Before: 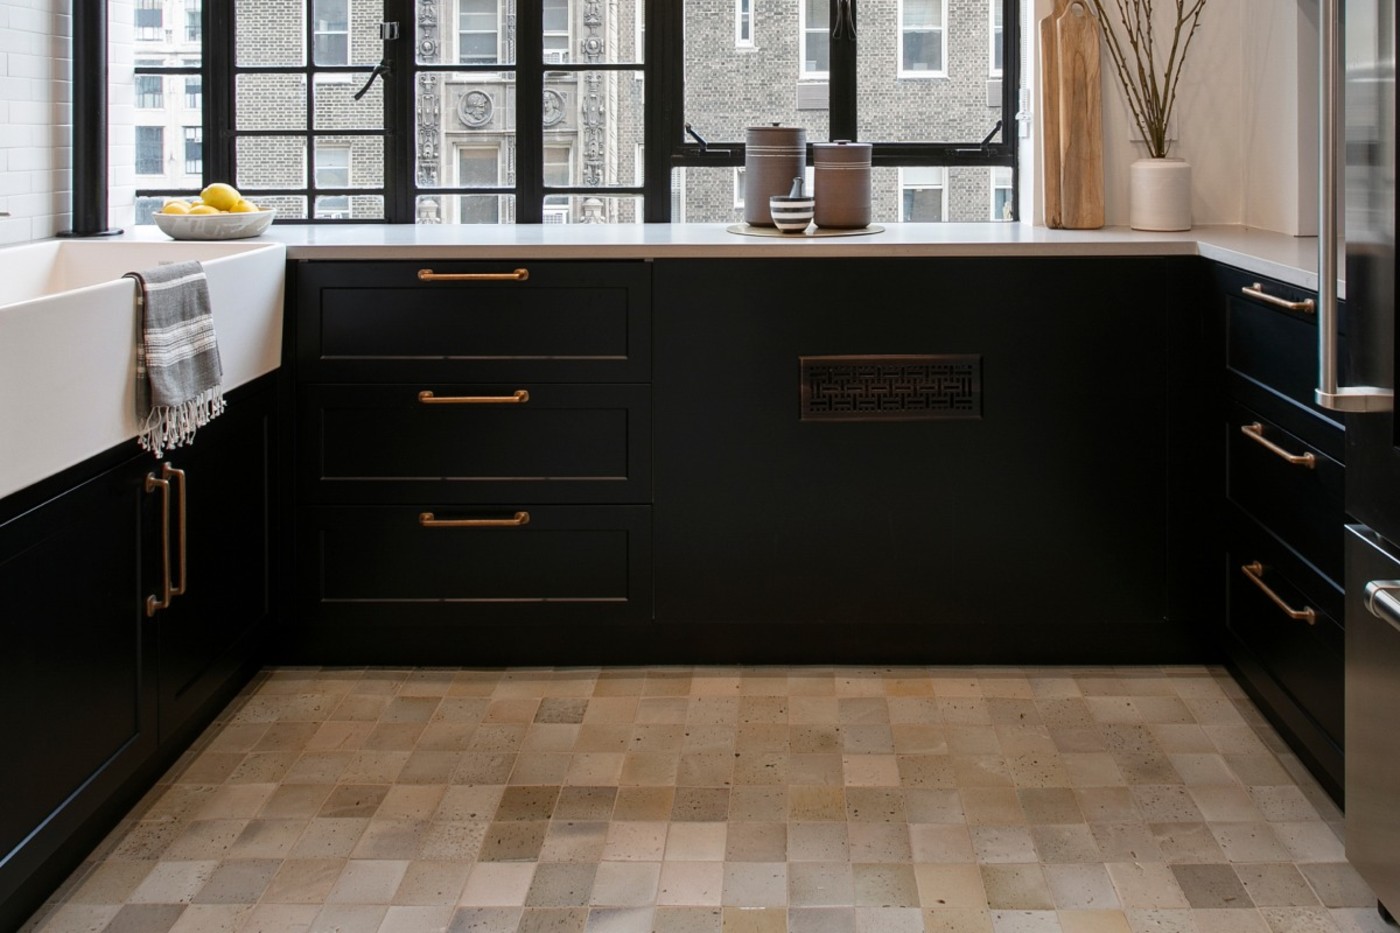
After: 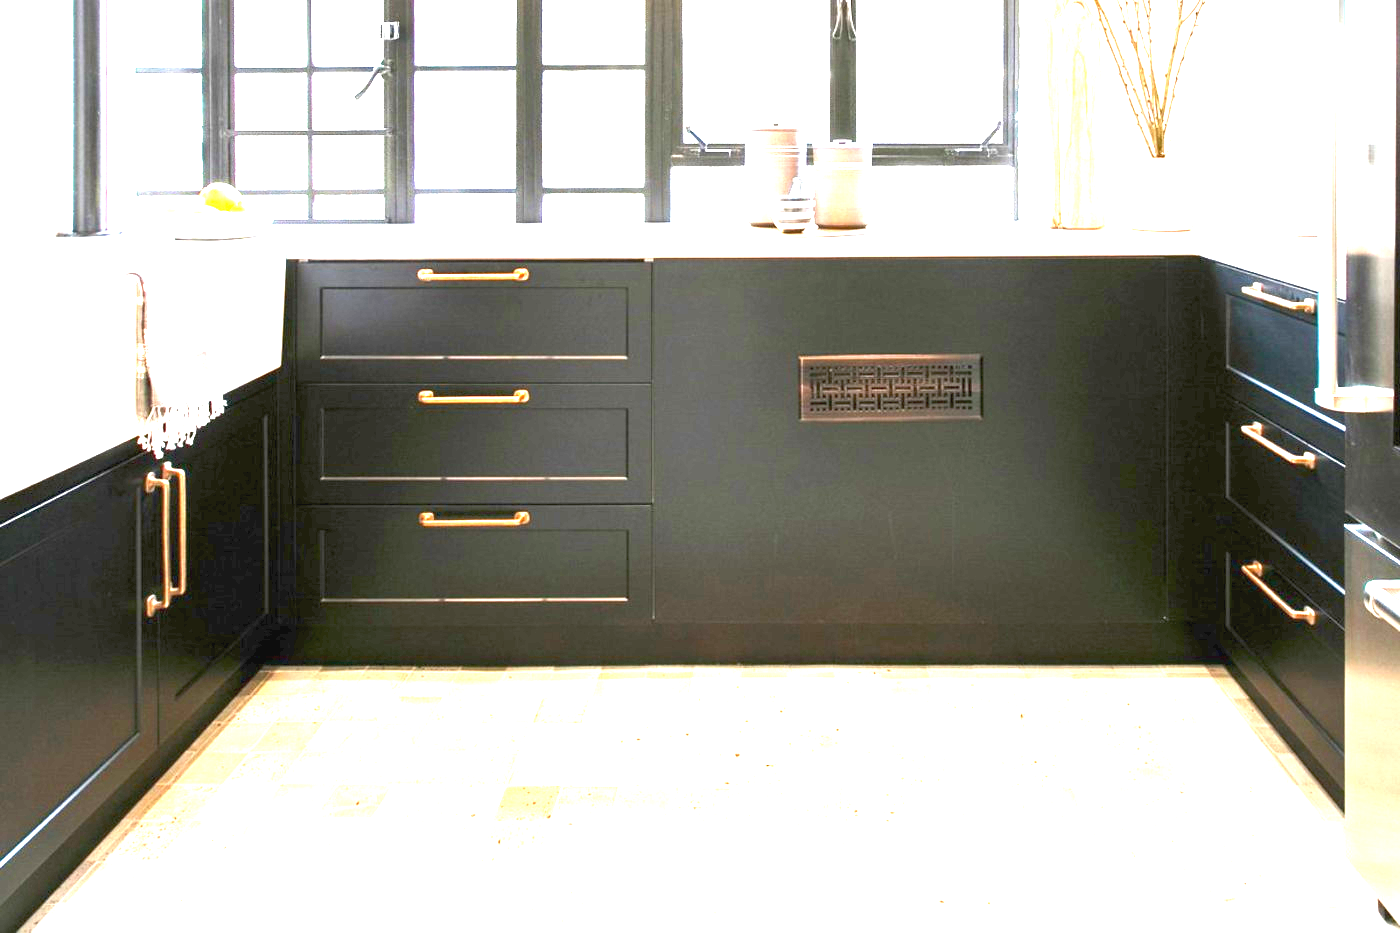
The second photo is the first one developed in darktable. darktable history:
exposure: black level correction 0, exposure 4.042 EV, compensate highlight preservation false
